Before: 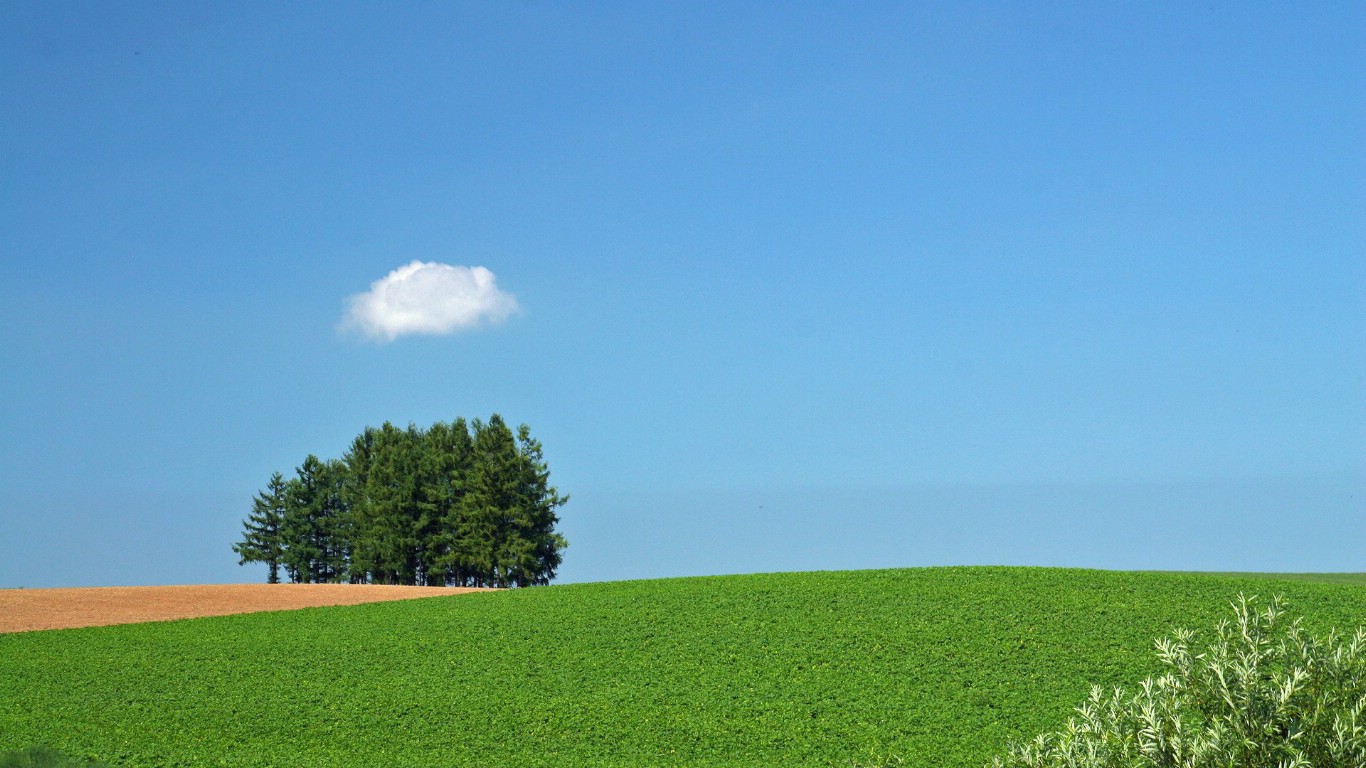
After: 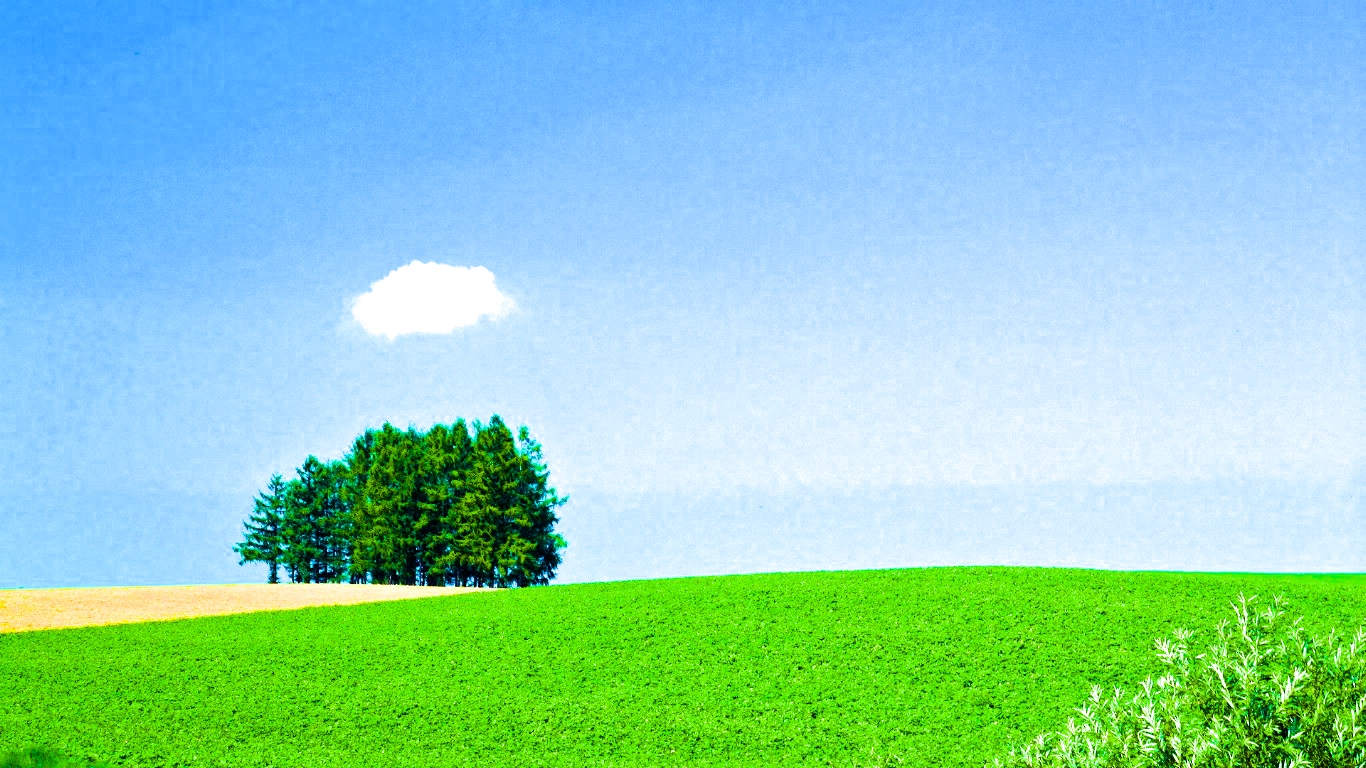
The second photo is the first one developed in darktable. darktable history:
exposure: exposure 0.127 EV, compensate highlight preservation false
color balance rgb: linear chroma grading › global chroma 20%, perceptual saturation grading › global saturation 65%, perceptual saturation grading › highlights 60%, perceptual saturation grading › mid-tones 50%, perceptual saturation grading › shadows 50%, perceptual brilliance grading › global brilliance 30%, perceptual brilliance grading › highlights 50%, perceptual brilliance grading › mid-tones 50%, perceptual brilliance grading › shadows -22%, global vibrance 20%
filmic rgb: black relative exposure -7.65 EV, white relative exposure 4.56 EV, hardness 3.61, contrast 1.106
white balance: red 0.983, blue 1.036
color balance: mode lift, gamma, gain (sRGB), lift [0.997, 0.979, 1.021, 1.011], gamma [1, 1.084, 0.916, 0.998], gain [1, 0.87, 1.13, 1.101], contrast 4.55%, contrast fulcrum 38.24%, output saturation 104.09%
